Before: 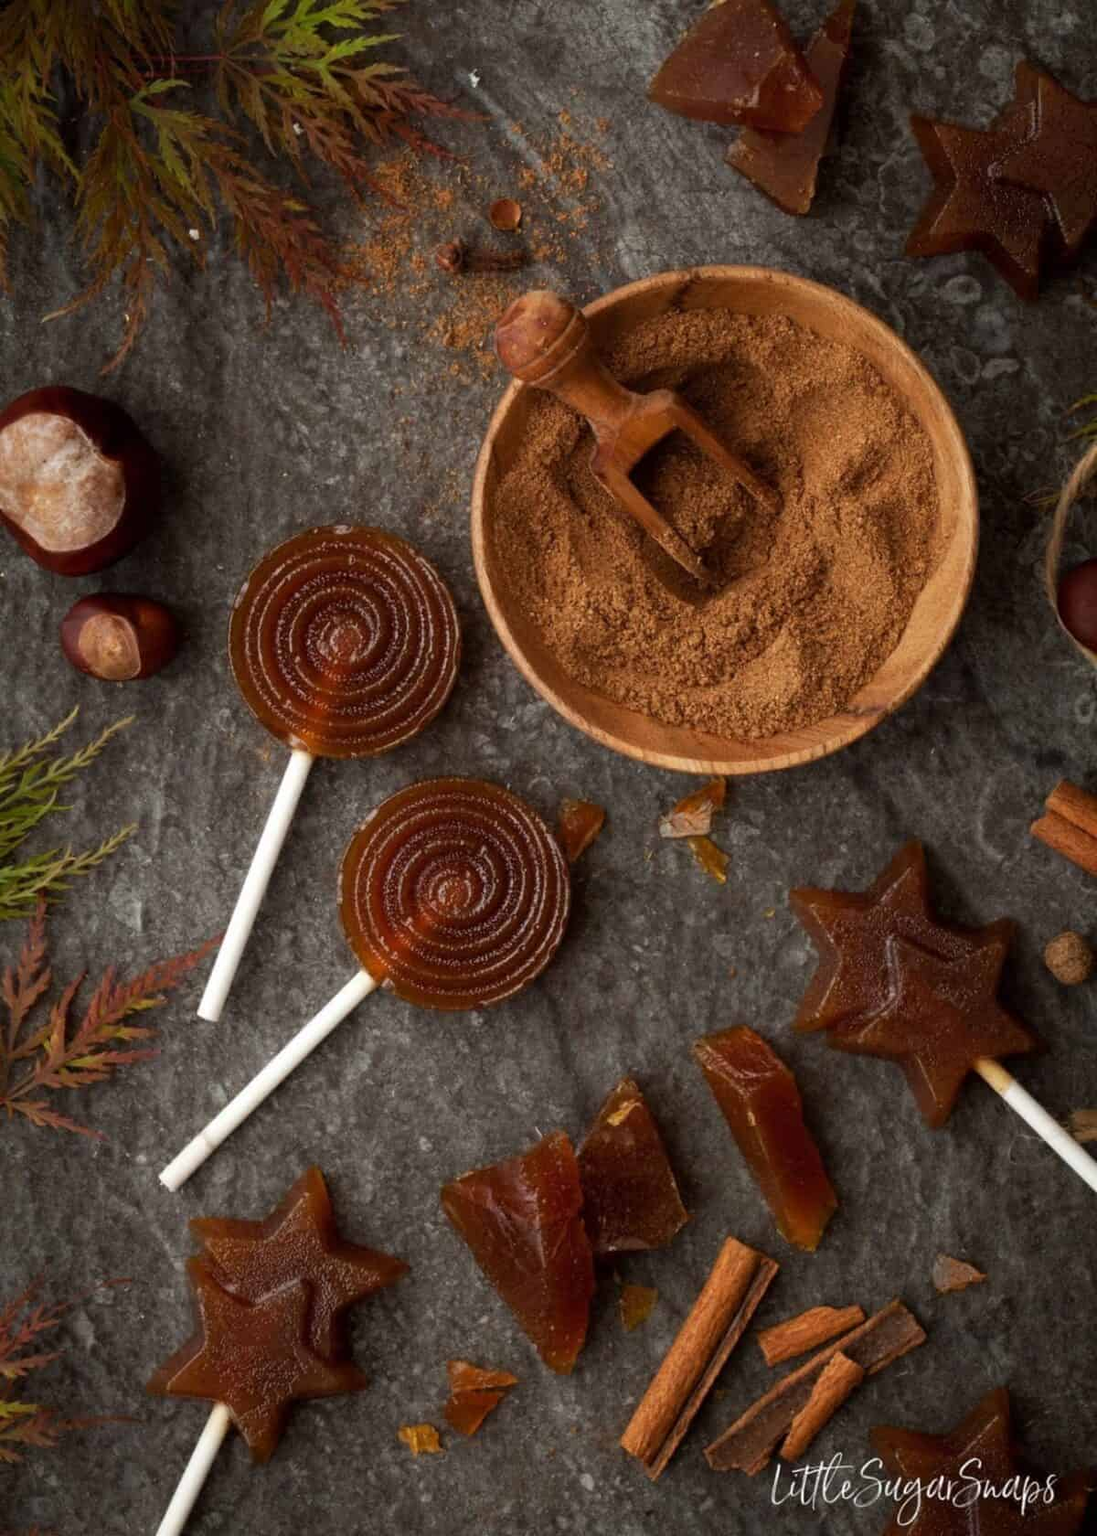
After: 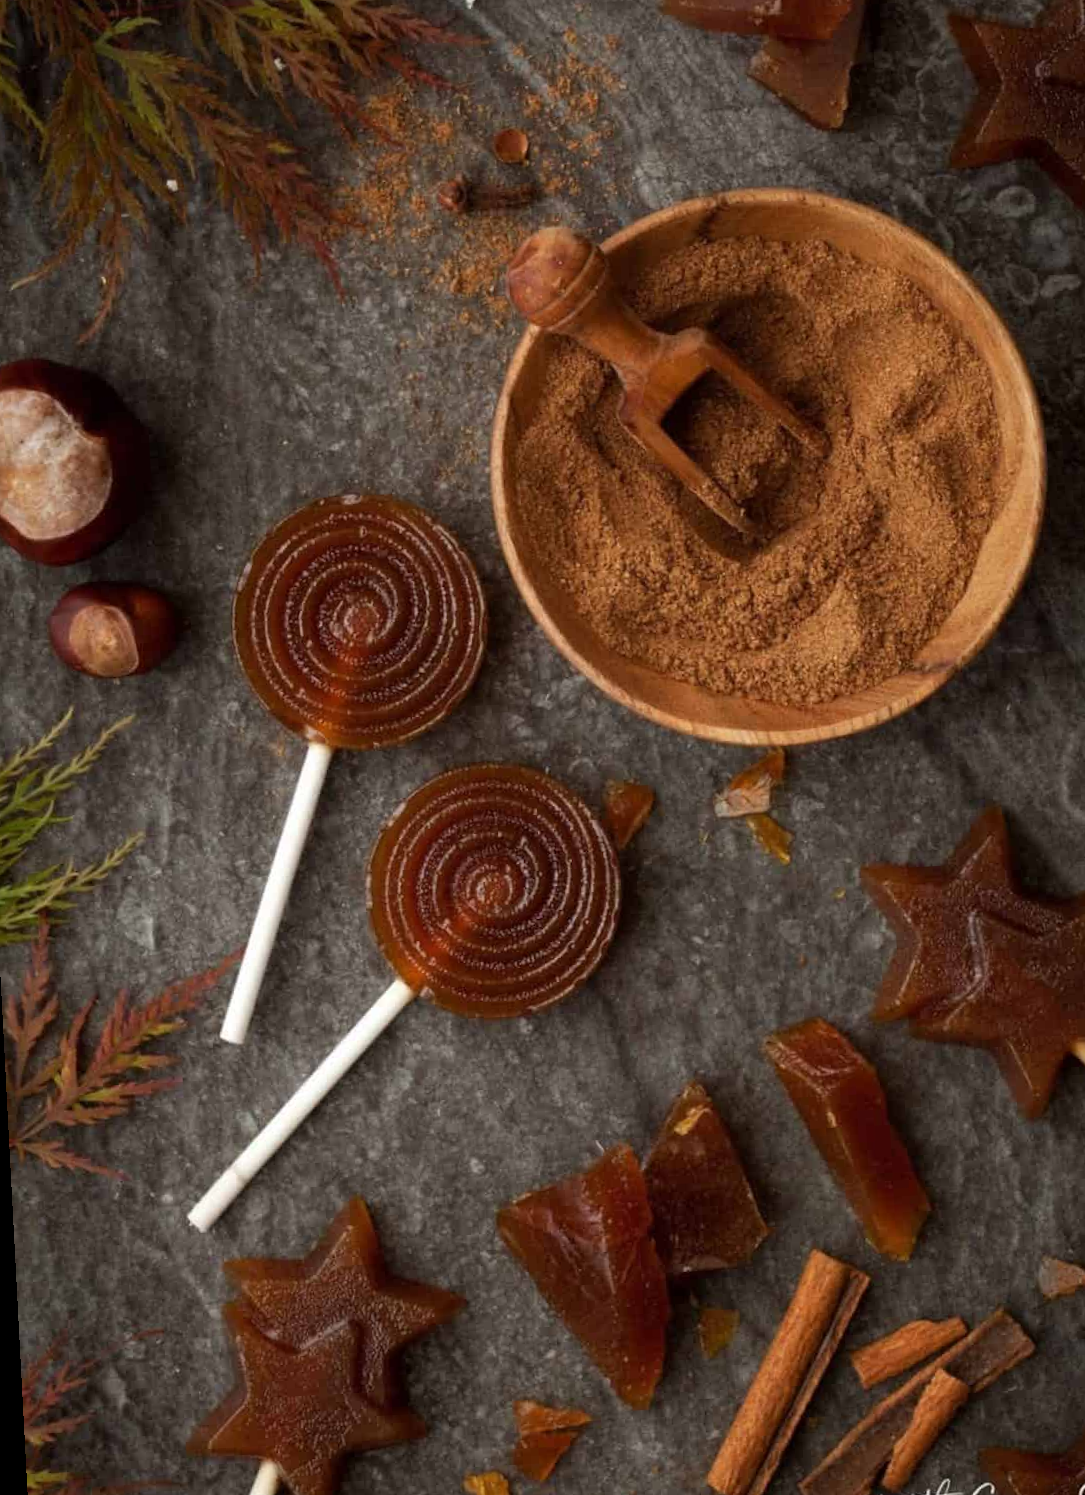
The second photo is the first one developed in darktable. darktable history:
crop and rotate: left 1.088%, right 8.807%
rotate and perspective: rotation -3°, crop left 0.031, crop right 0.968, crop top 0.07, crop bottom 0.93
